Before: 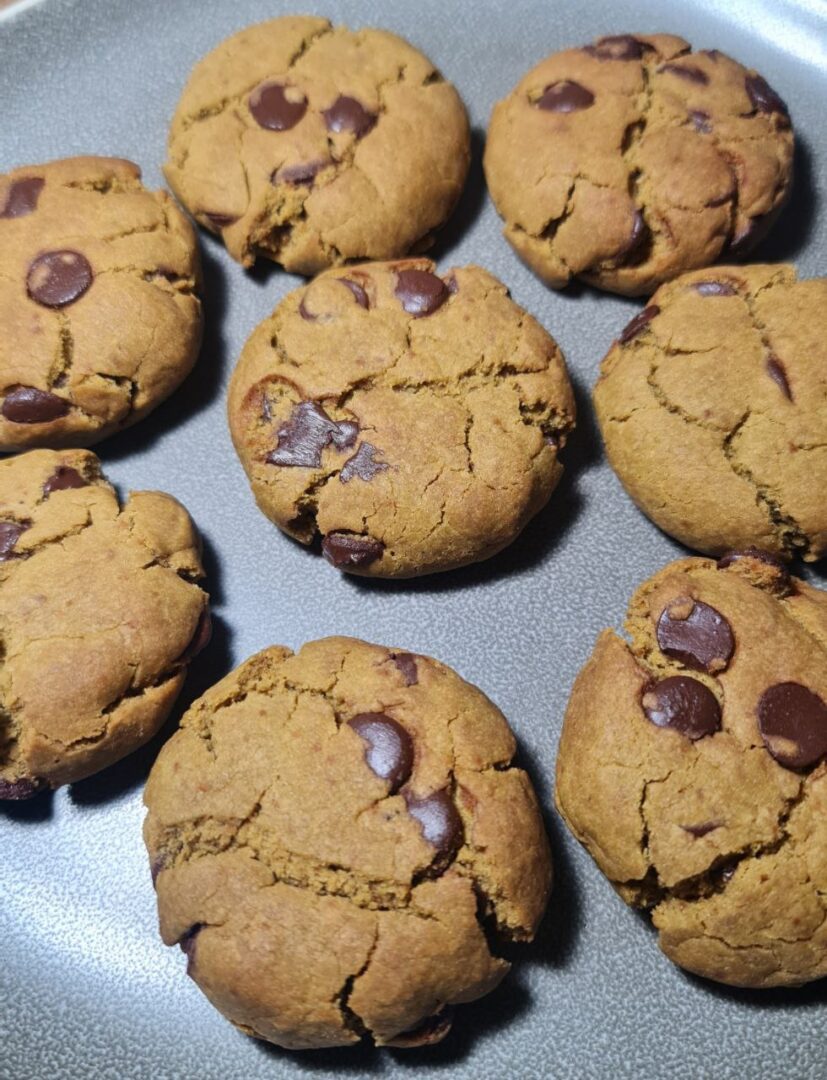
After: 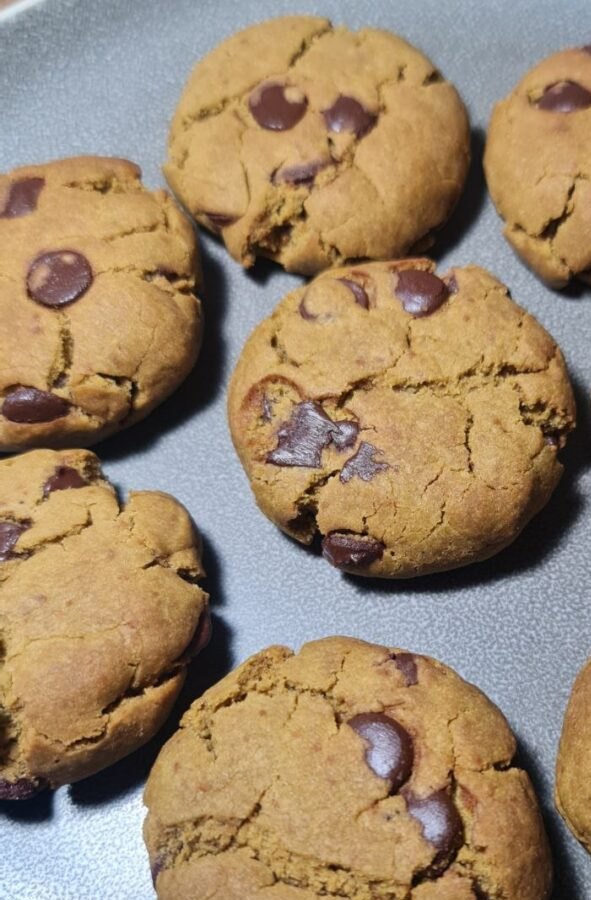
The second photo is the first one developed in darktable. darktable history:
crop: right 28.43%, bottom 16.582%
